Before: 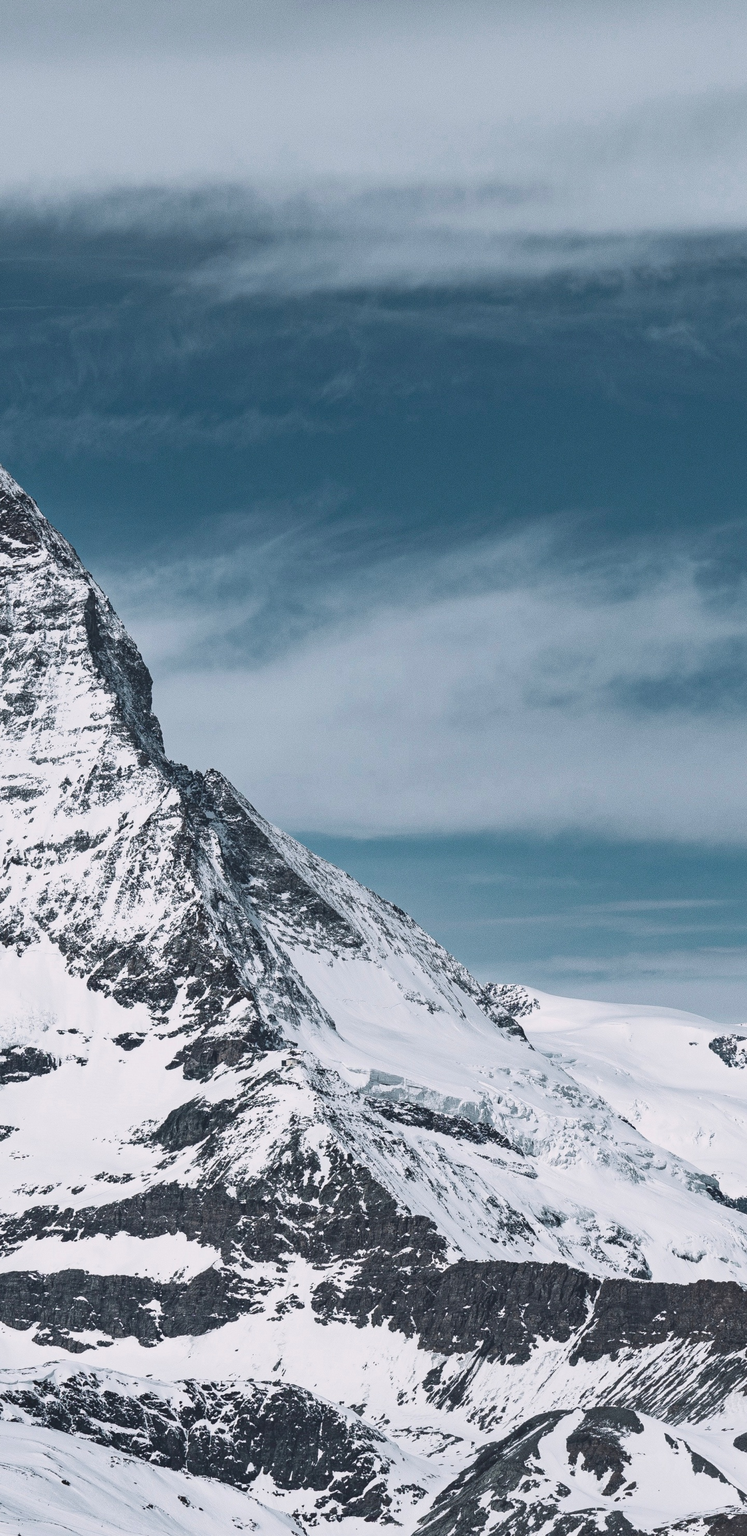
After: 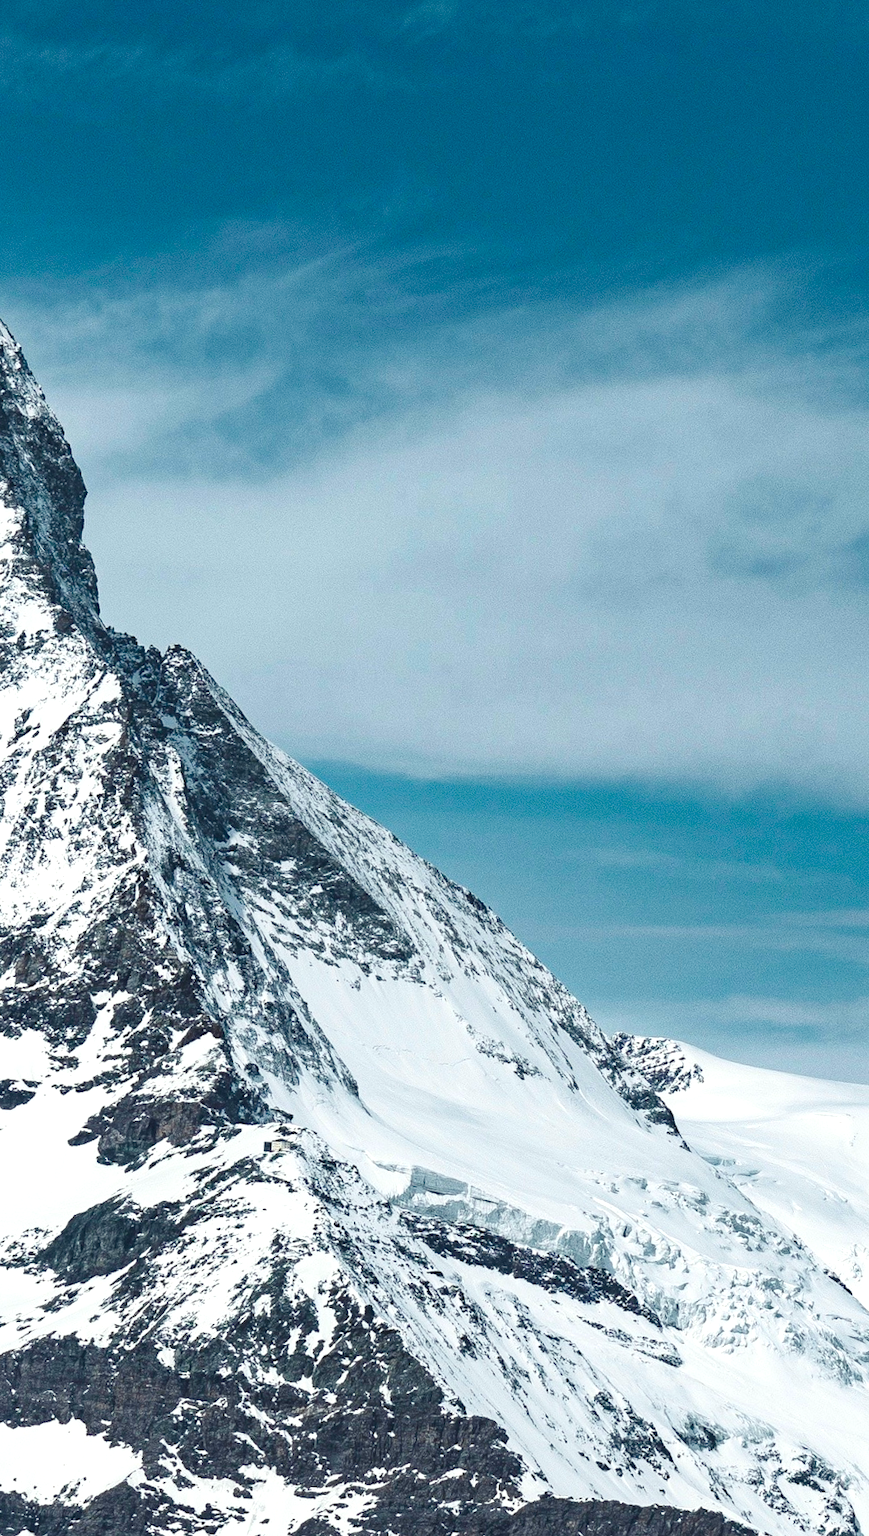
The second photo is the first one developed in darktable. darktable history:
color balance rgb: perceptual saturation grading › global saturation 20%, perceptual saturation grading › highlights -25.41%, perceptual saturation grading › shadows 49.348%, global vibrance 44.852%
color correction: highlights a* -4.85, highlights b* 5.06, saturation 0.946
crop and rotate: angle -3.53°, left 9.886%, top 21.282%, right 12.256%, bottom 11.867%
tone equalizer: -8 EV -0.405 EV, -7 EV -0.372 EV, -6 EV -0.351 EV, -5 EV -0.236 EV, -3 EV 0.251 EV, -2 EV 0.329 EV, -1 EV 0.369 EV, +0 EV 0.432 EV, mask exposure compensation -0.486 EV
